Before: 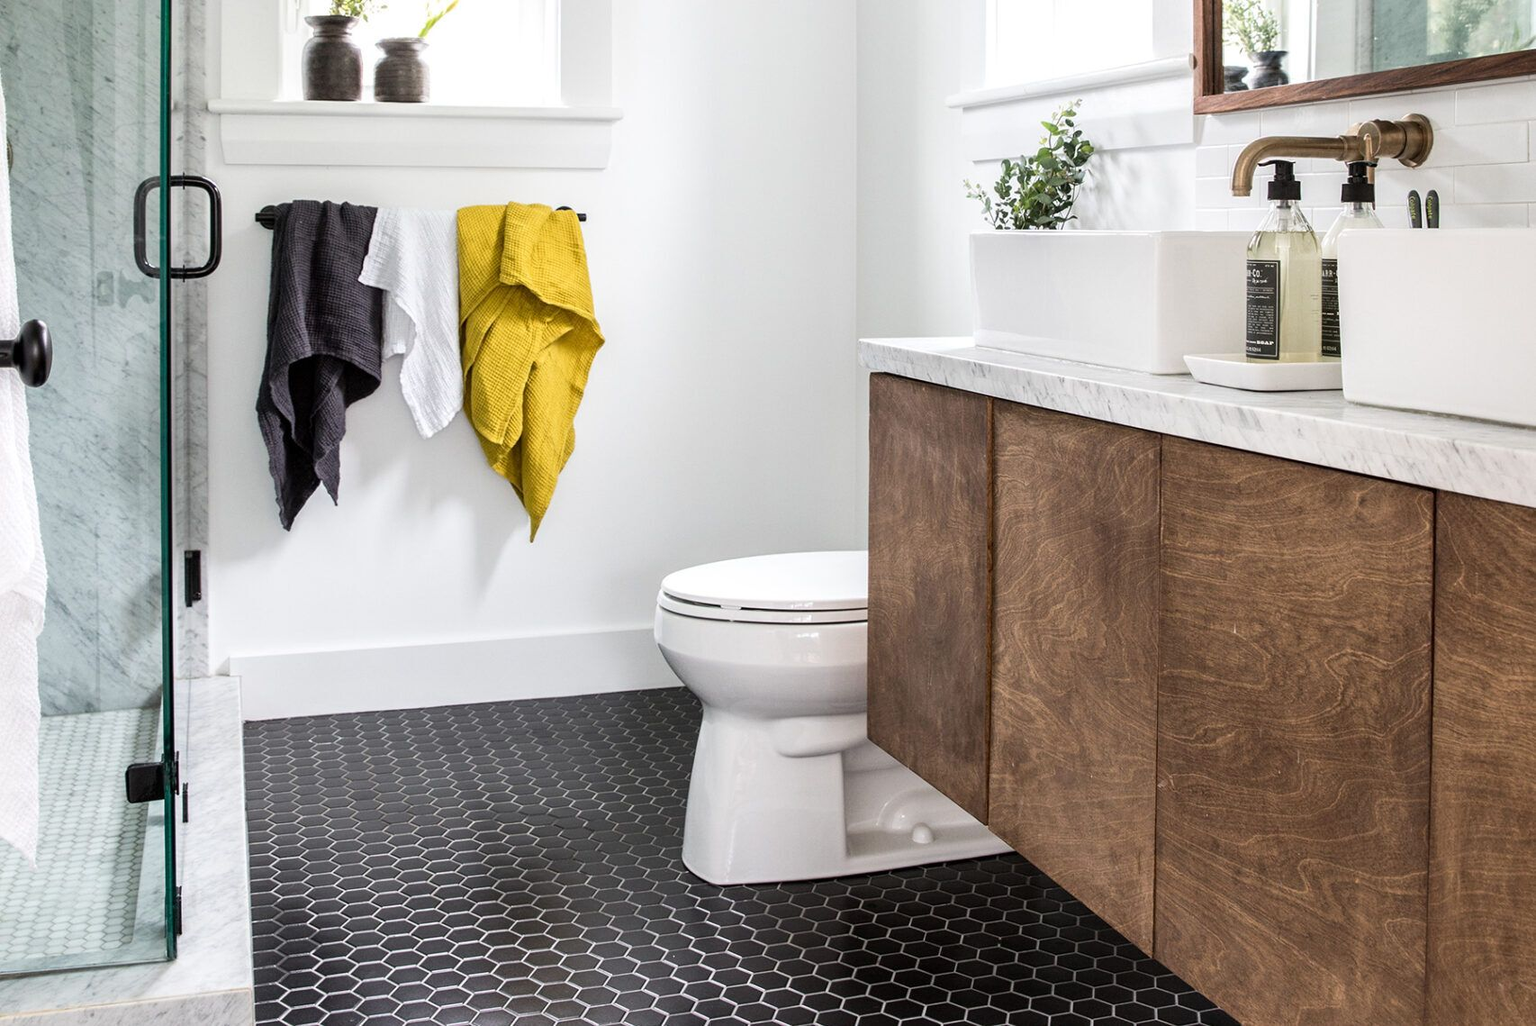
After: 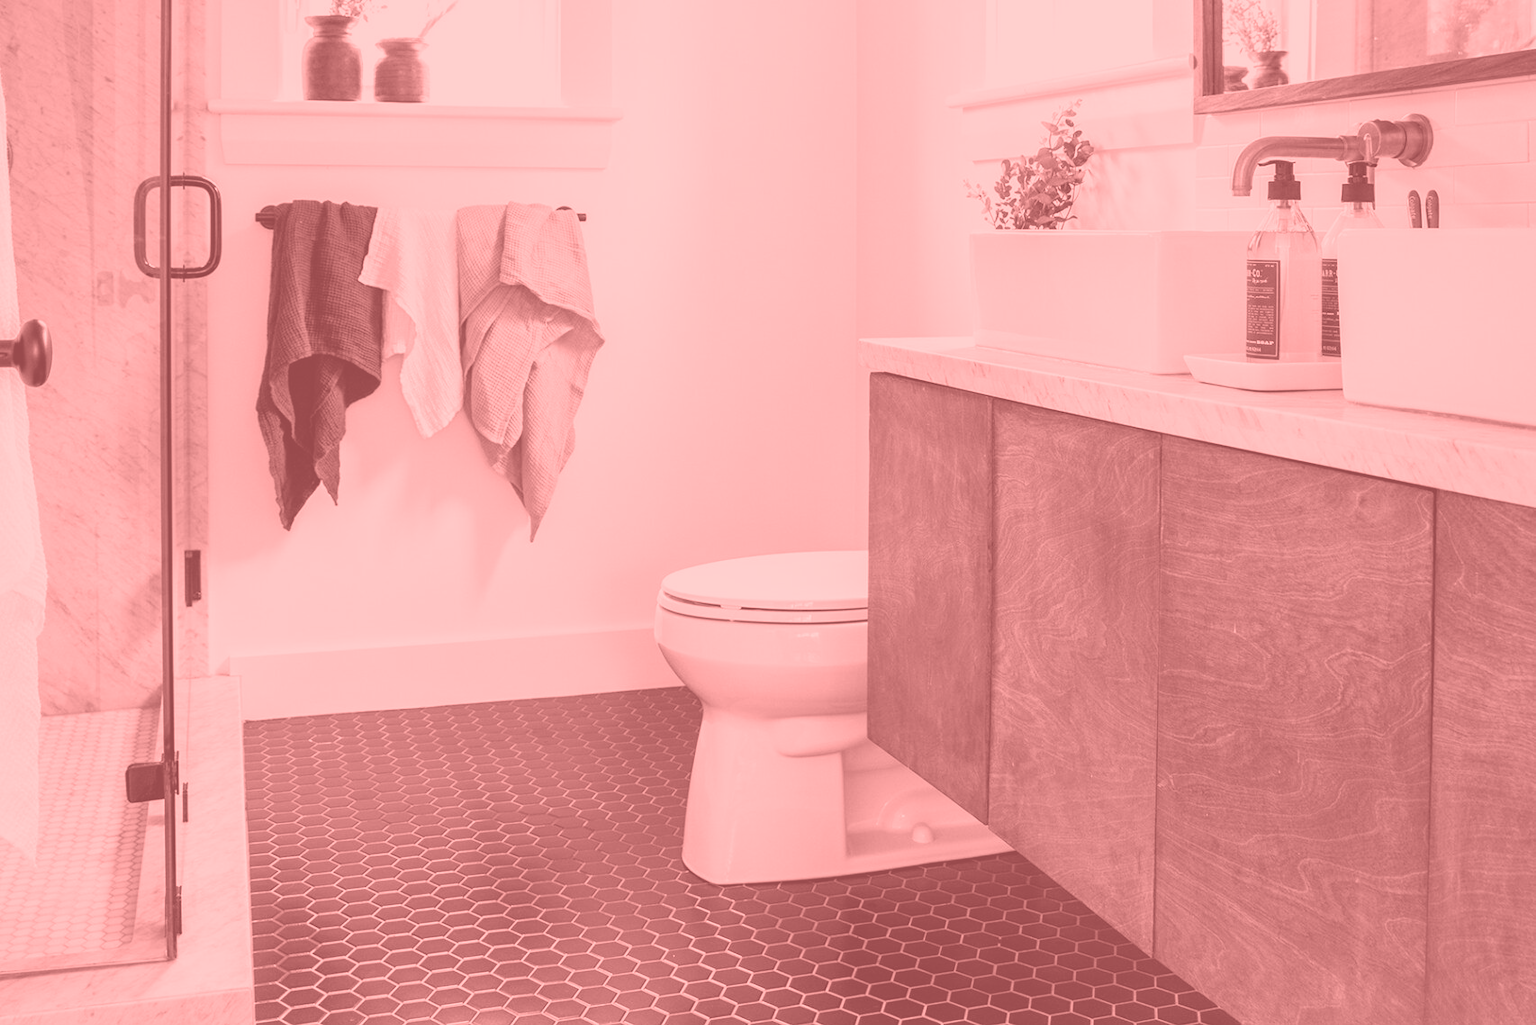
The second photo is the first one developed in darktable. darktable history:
colorize: saturation 51%, source mix 50.67%, lightness 50.67%
color correction: highlights a* 14.52, highlights b* 4.84
